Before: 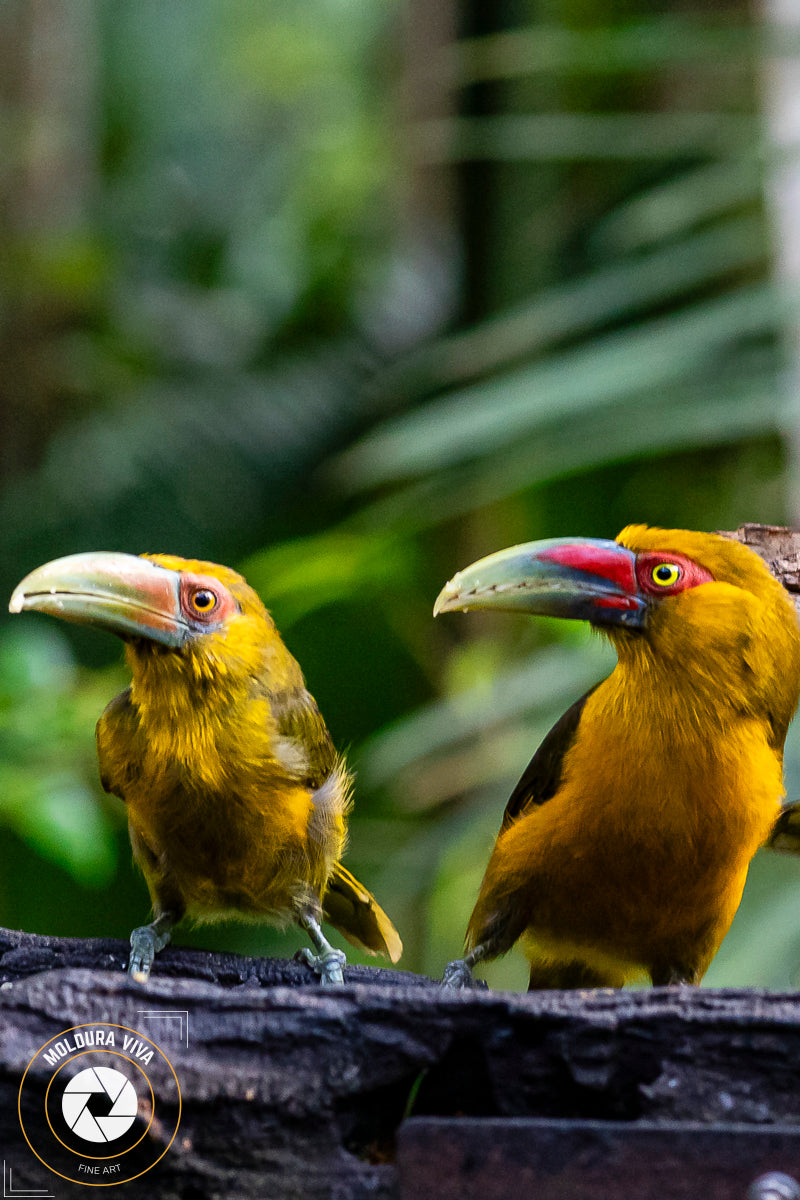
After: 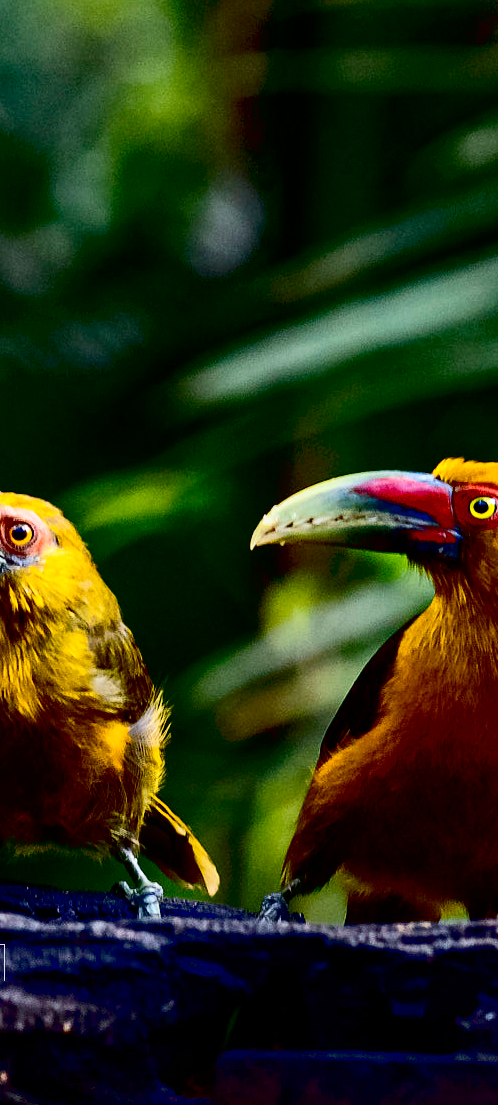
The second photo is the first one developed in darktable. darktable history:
exposure: black level correction 0.056, compensate highlight preservation false
contrast brightness saturation: contrast 0.28
crop and rotate: left 22.918%, top 5.629%, right 14.711%, bottom 2.247%
